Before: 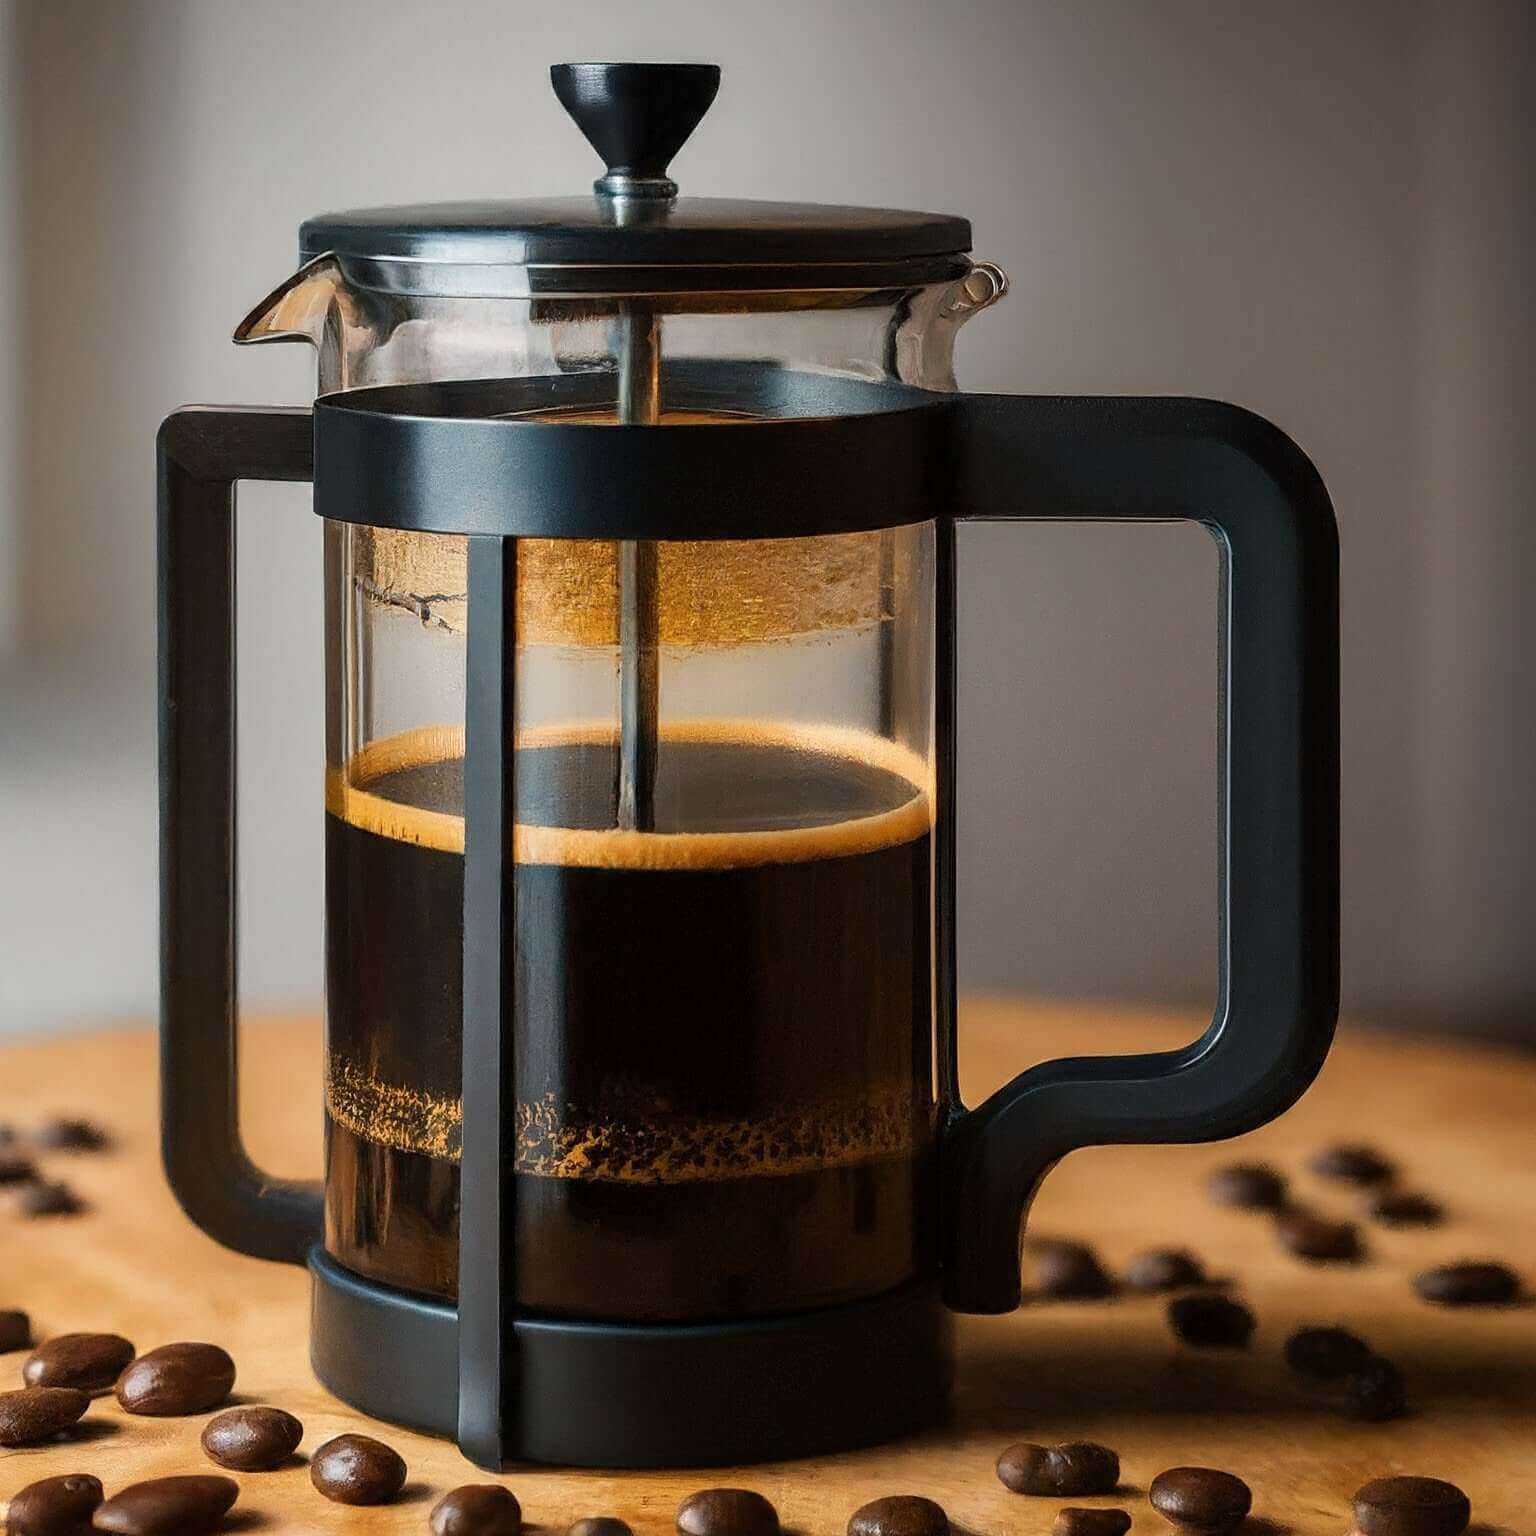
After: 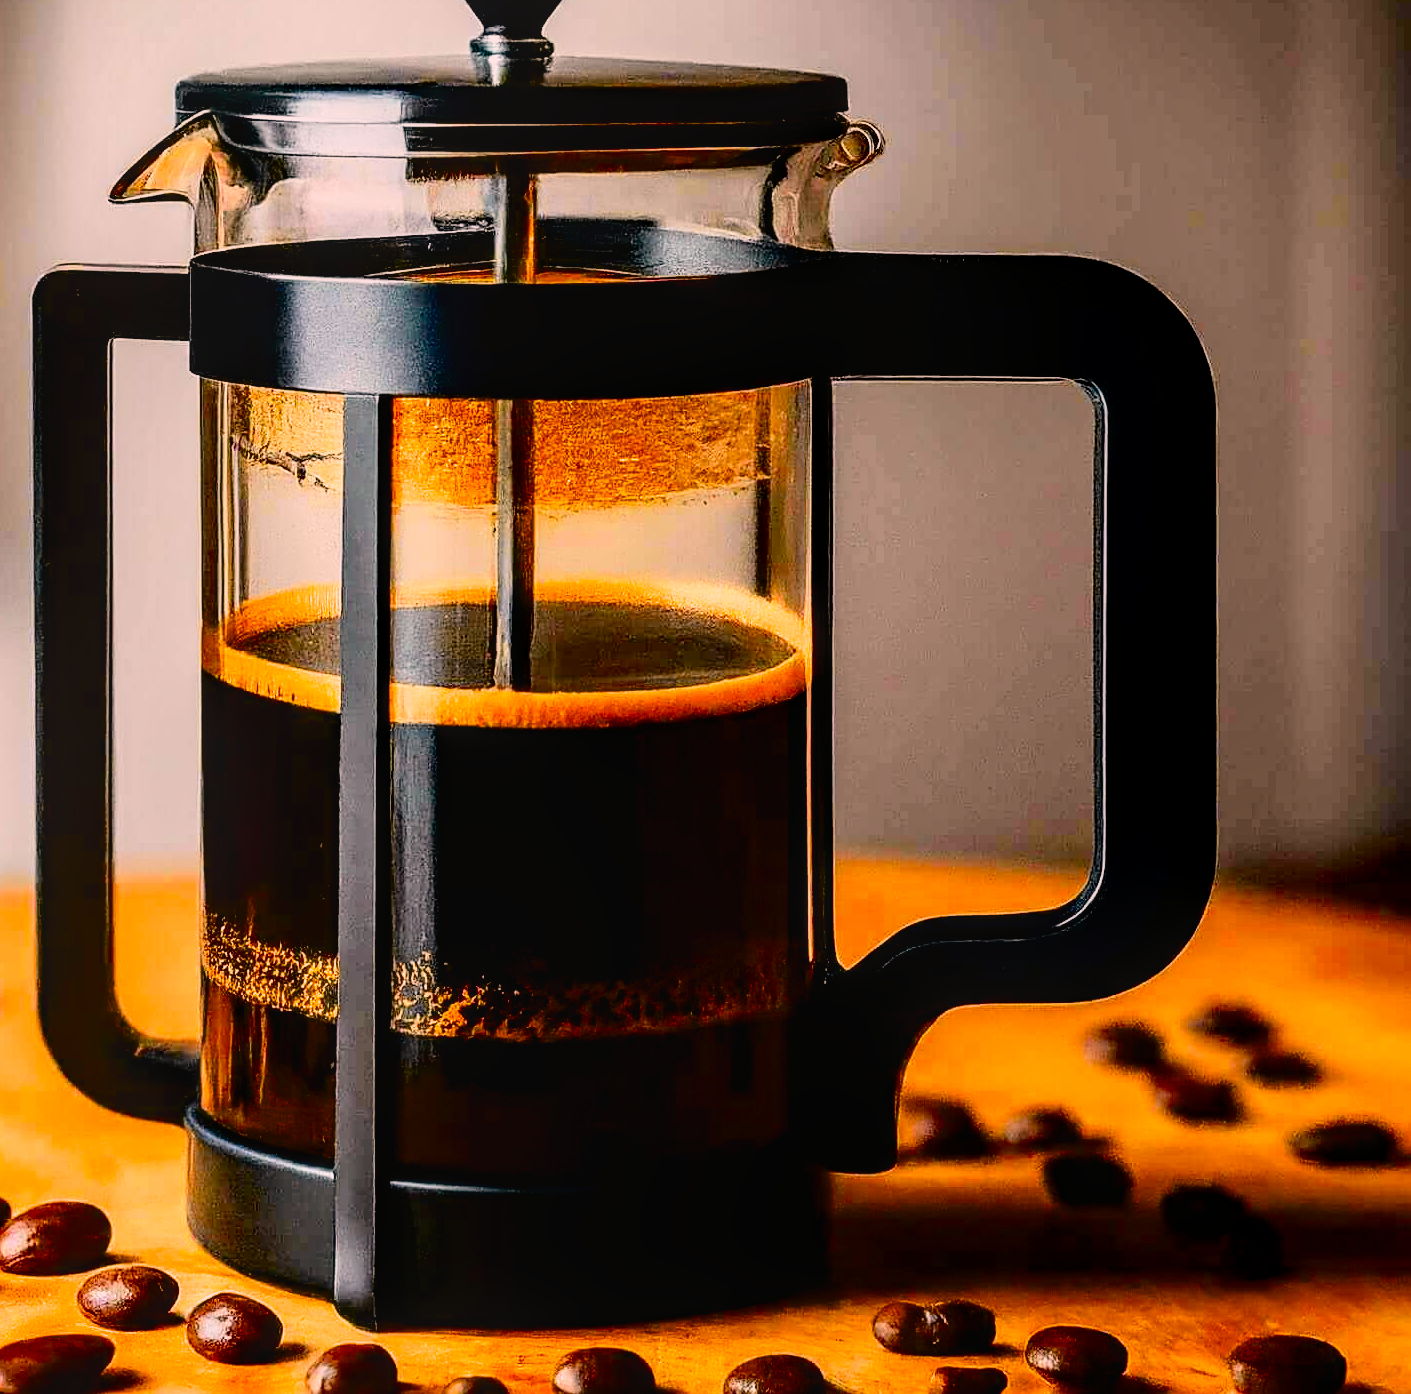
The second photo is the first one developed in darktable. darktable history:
local contrast: on, module defaults
crop and rotate: left 8.131%, top 9.219%
exposure: black level correction 0.024, exposure 0.184 EV, compensate highlight preservation false
sharpen: on, module defaults
filmic rgb: black relative exposure -12.1 EV, white relative exposure 2.82 EV, target black luminance 0%, hardness 8.03, latitude 71%, contrast 1.137, highlights saturation mix 11.41%, shadows ↔ highlights balance -0.386%, color science v4 (2020)
color correction: highlights a* 12.43, highlights b* 5.62
tone curve: curves: ch0 [(0, 0.005) (0.103, 0.081) (0.196, 0.197) (0.391, 0.469) (0.491, 0.585) (0.638, 0.751) (0.822, 0.886) (0.997, 0.959)]; ch1 [(0, 0) (0.172, 0.123) (0.324, 0.253) (0.396, 0.388) (0.474, 0.479) (0.499, 0.498) (0.529, 0.528) (0.579, 0.614) (0.633, 0.677) (0.812, 0.856) (1, 1)]; ch2 [(0, 0) (0.411, 0.424) (0.459, 0.478) (0.5, 0.501) (0.517, 0.526) (0.553, 0.583) (0.609, 0.646) (0.708, 0.768) (0.839, 0.916) (1, 1)], color space Lab, independent channels
